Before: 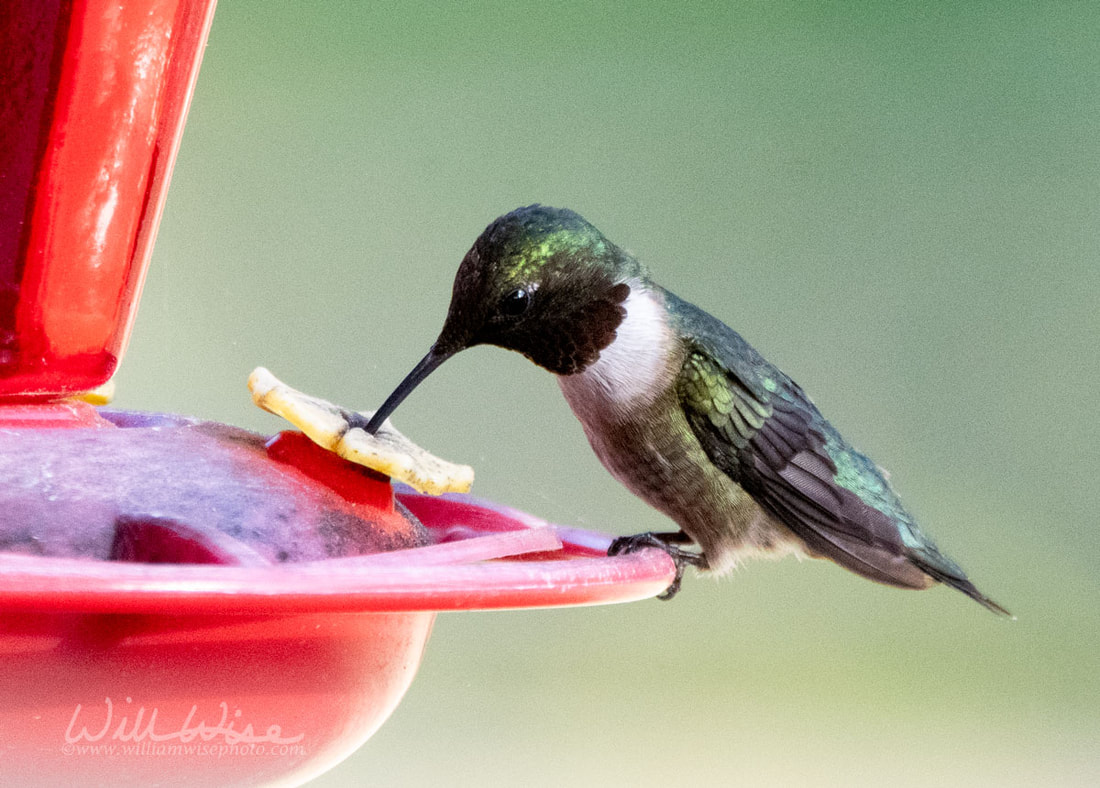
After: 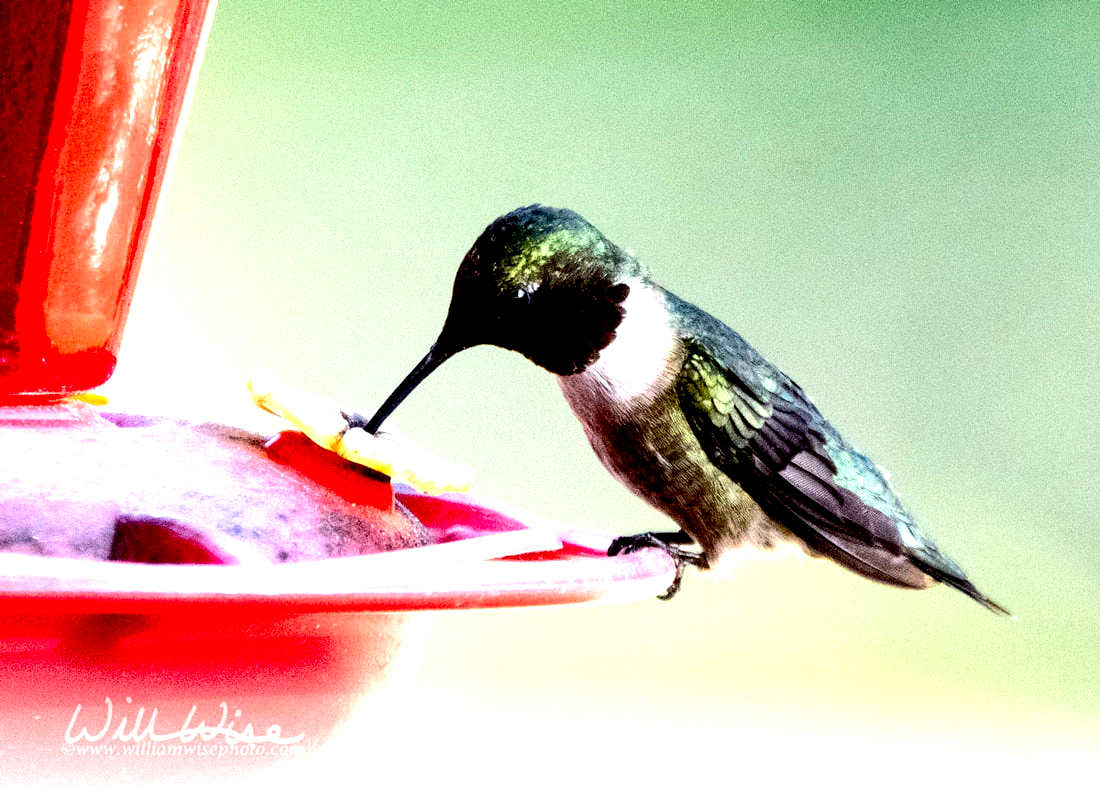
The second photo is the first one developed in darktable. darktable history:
tone equalizer: -8 EV -0.75 EV, -7 EV -0.7 EV, -6 EV -0.6 EV, -5 EV -0.4 EV, -3 EV 0.4 EV, -2 EV 0.6 EV, -1 EV 0.7 EV, +0 EV 0.75 EV, edges refinement/feathering 500, mask exposure compensation -1.57 EV, preserve details no
exposure: black level correction 0.04, exposure 0.5 EV, compensate highlight preservation false
